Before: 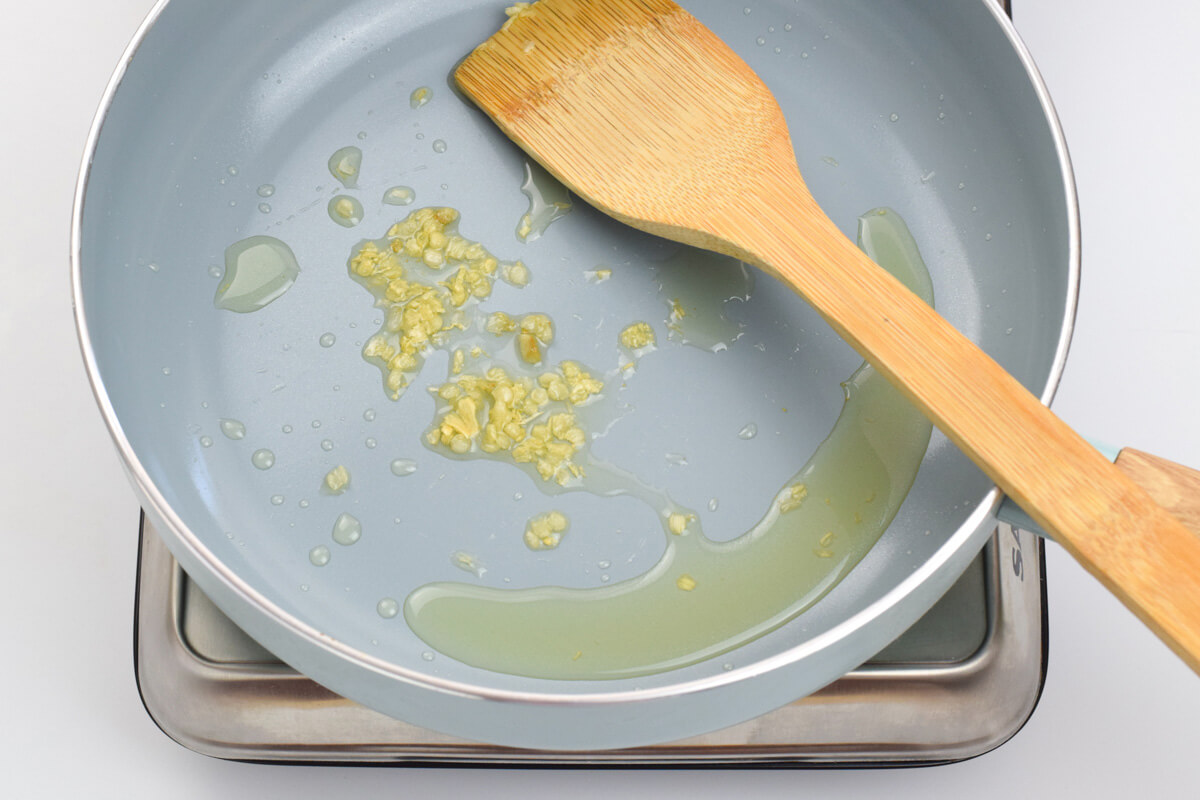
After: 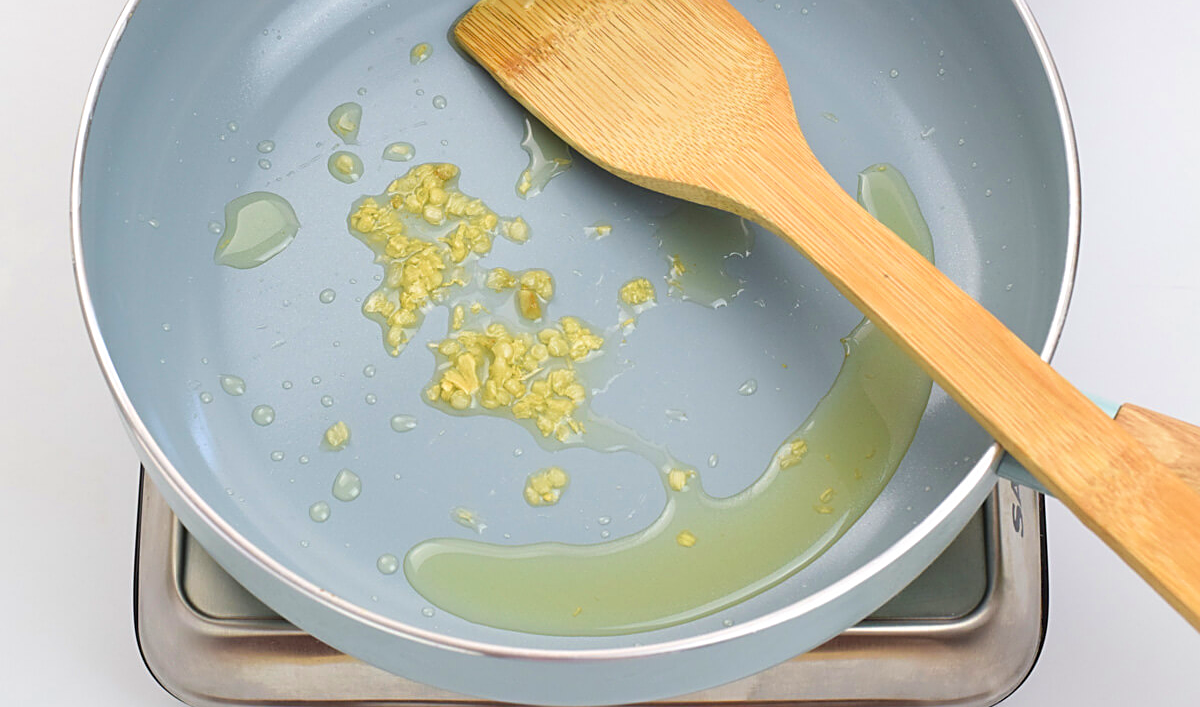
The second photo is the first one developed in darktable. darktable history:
sharpen: on, module defaults
crop and rotate: top 5.586%, bottom 5.938%
velvia: strength 28.98%
